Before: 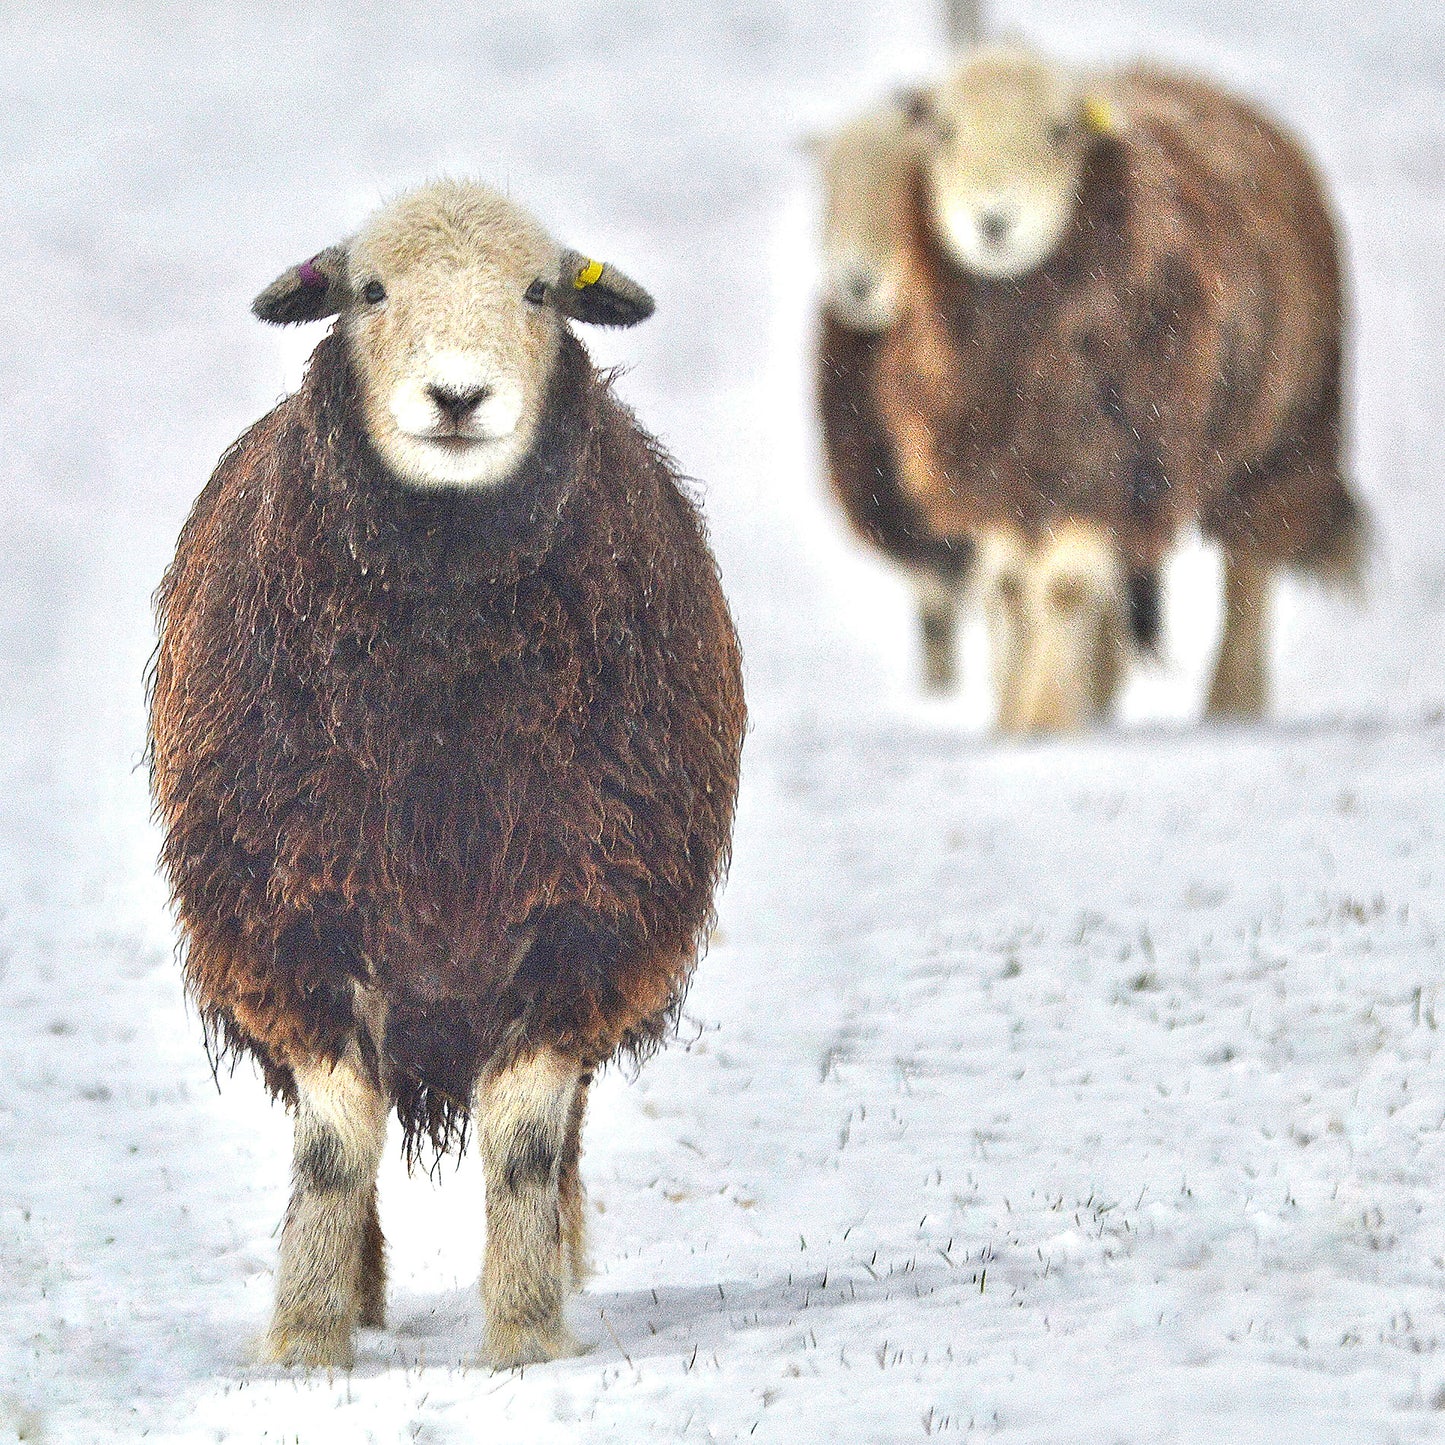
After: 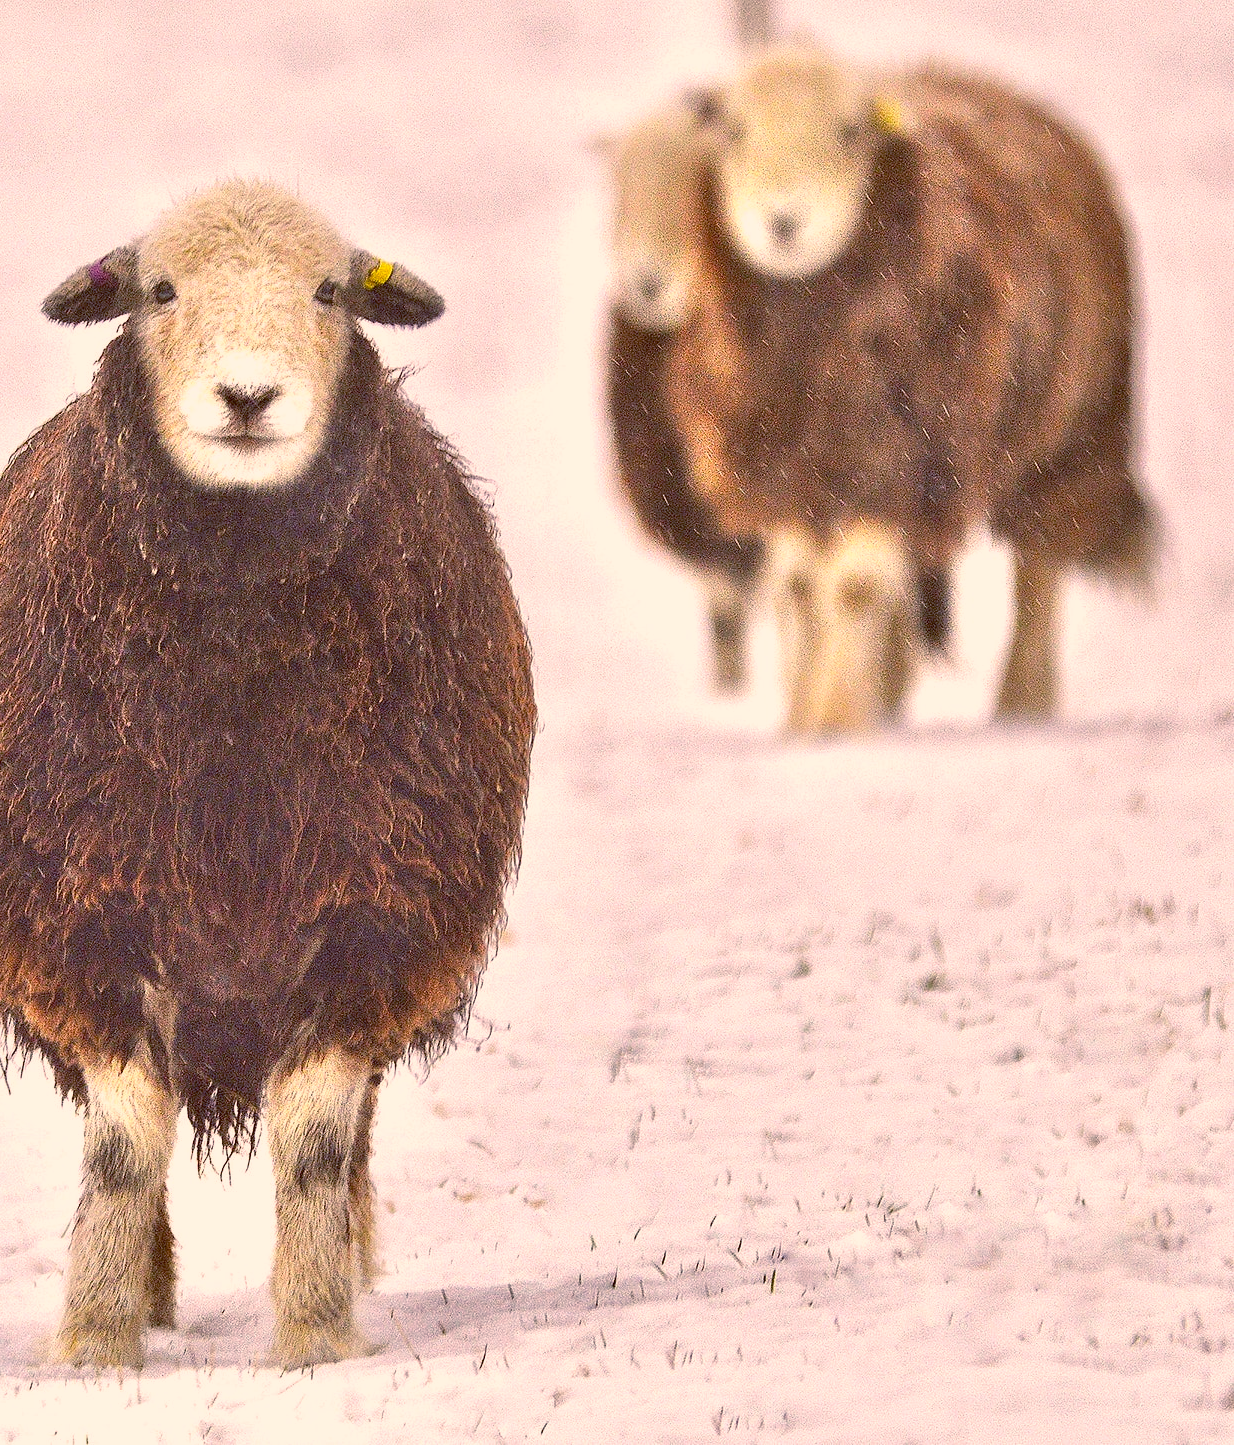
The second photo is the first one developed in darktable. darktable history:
color balance: lift [1, 1.015, 1.004, 0.985], gamma [1, 0.958, 0.971, 1.042], gain [1, 0.956, 0.977, 1.044]
color correction: highlights a* 17.88, highlights b* 18.79
crop and rotate: left 14.584%
